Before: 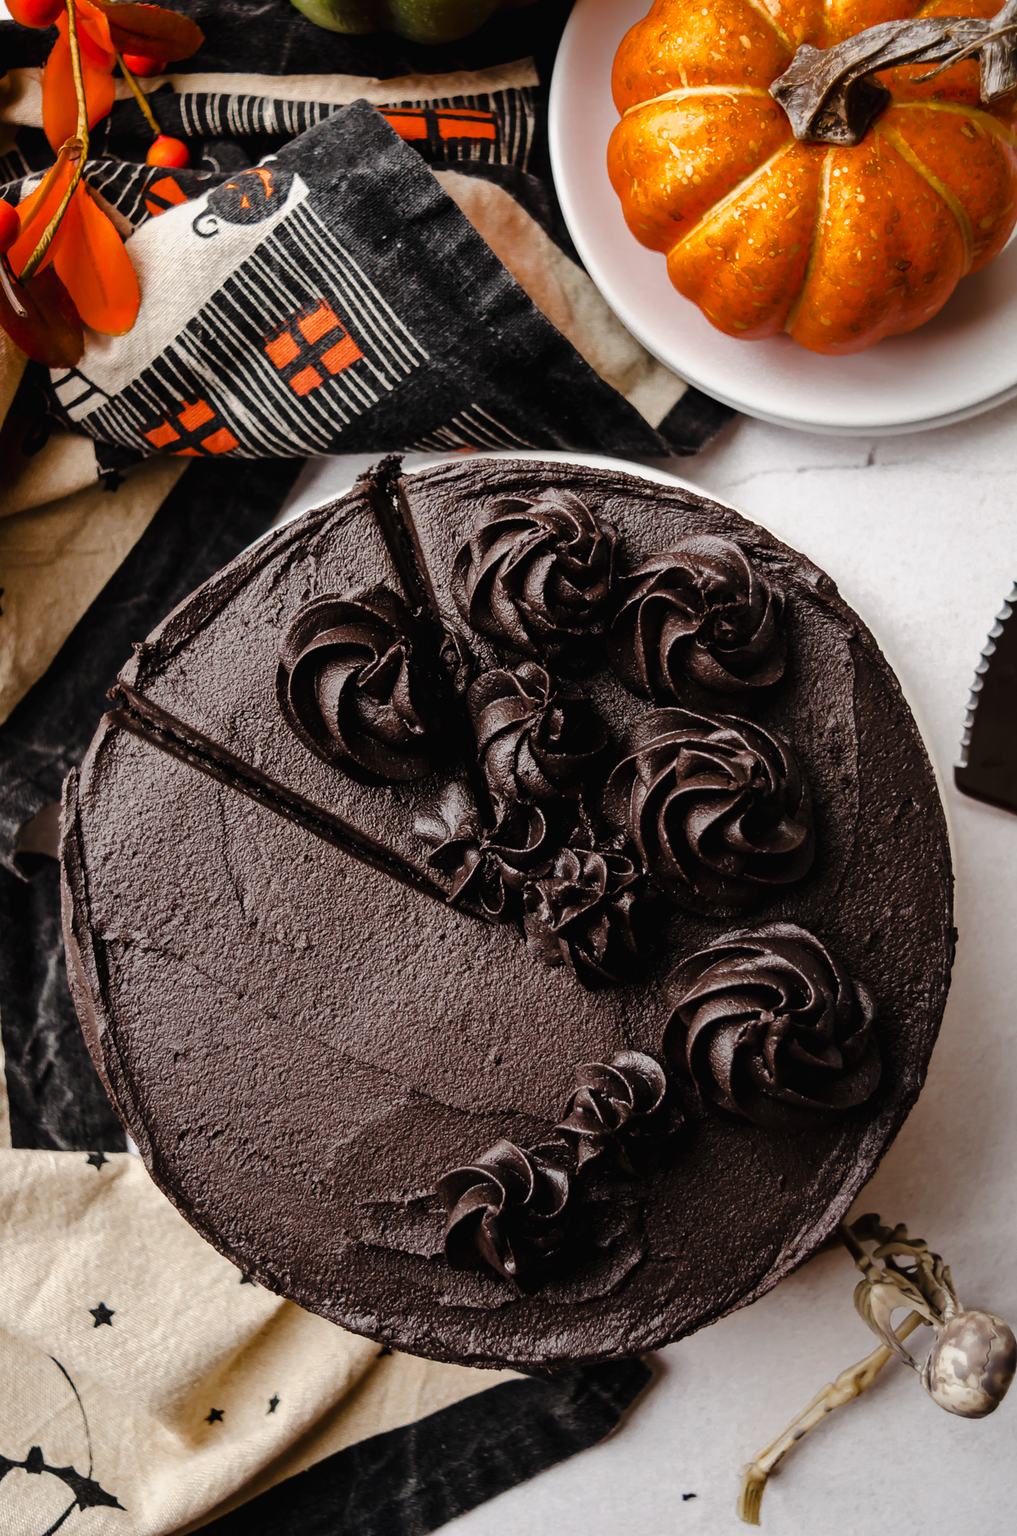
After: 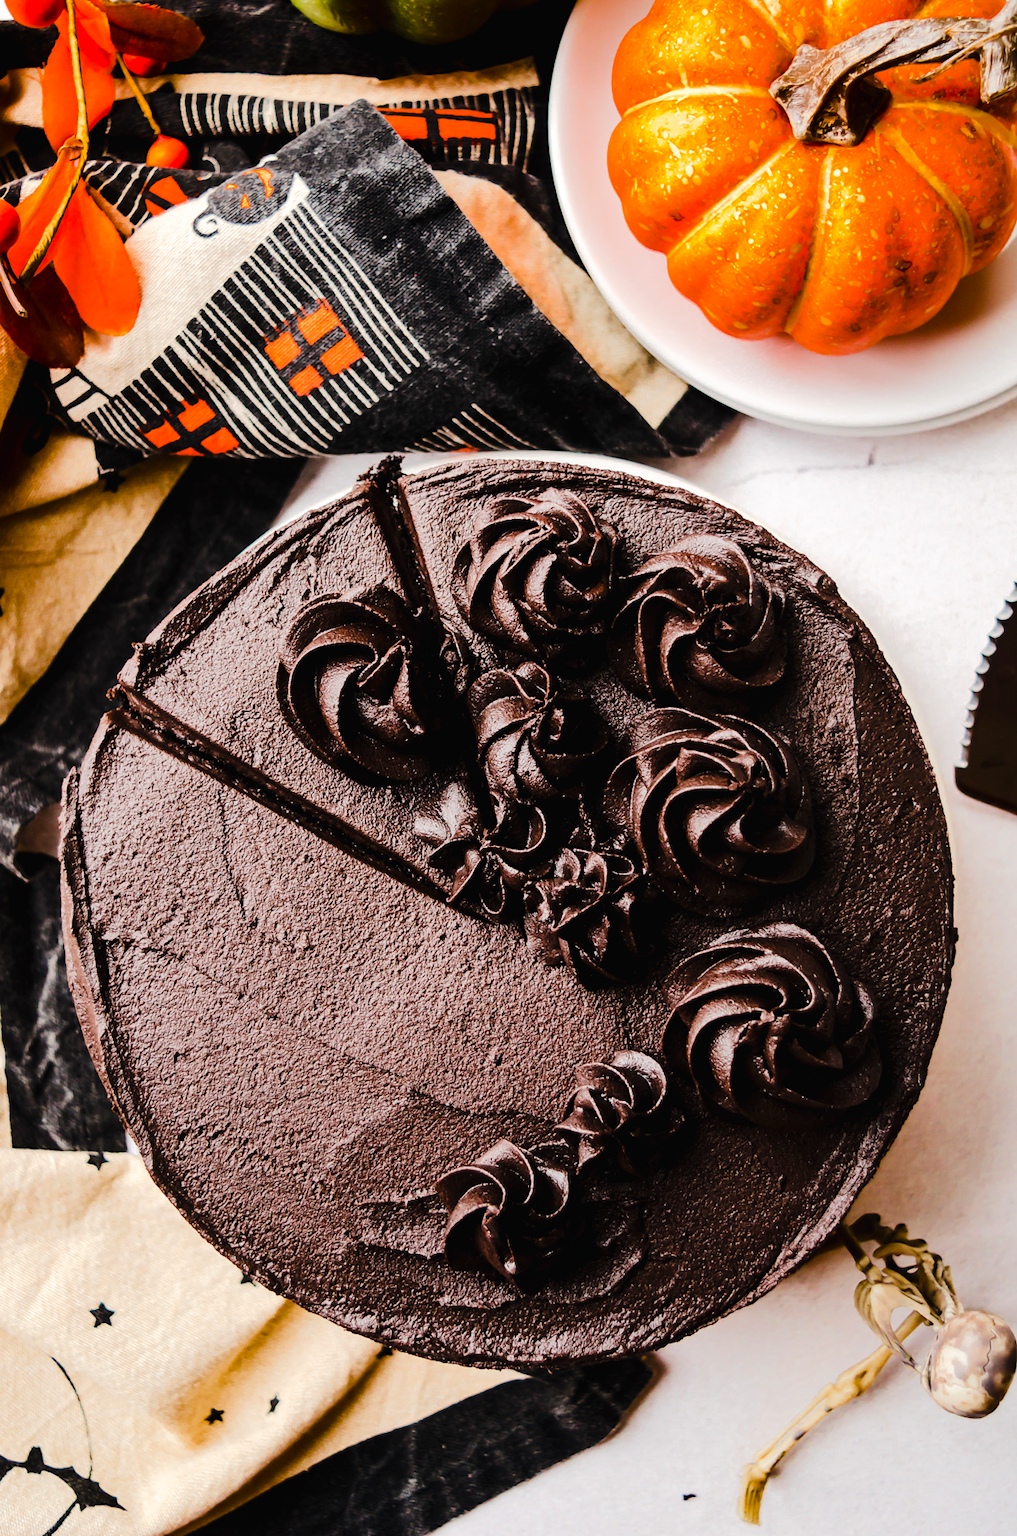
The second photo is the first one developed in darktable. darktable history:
color balance rgb: perceptual saturation grading › global saturation 34.712%, perceptual saturation grading › highlights -29.957%, perceptual saturation grading › shadows 35.042%
exposure: exposure -0.002 EV, compensate highlight preservation false
tone equalizer: -7 EV 0.151 EV, -6 EV 0.568 EV, -5 EV 1.13 EV, -4 EV 1.34 EV, -3 EV 1.12 EV, -2 EV 0.6 EV, -1 EV 0.162 EV, edges refinement/feathering 500, mask exposure compensation -1.57 EV, preserve details no
